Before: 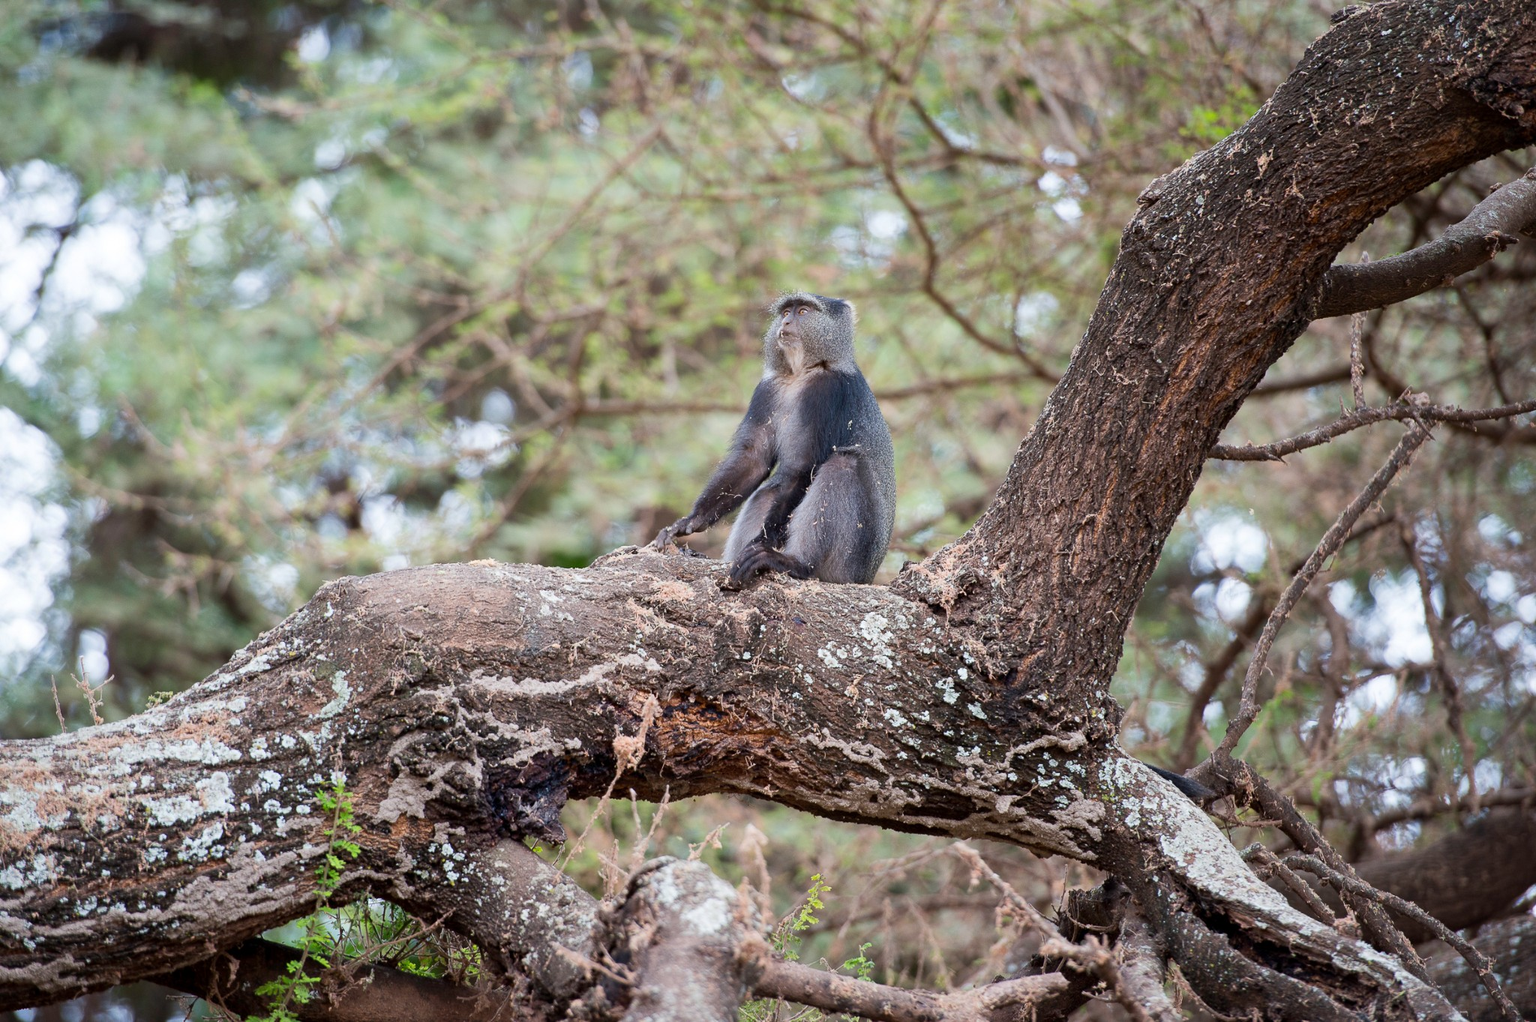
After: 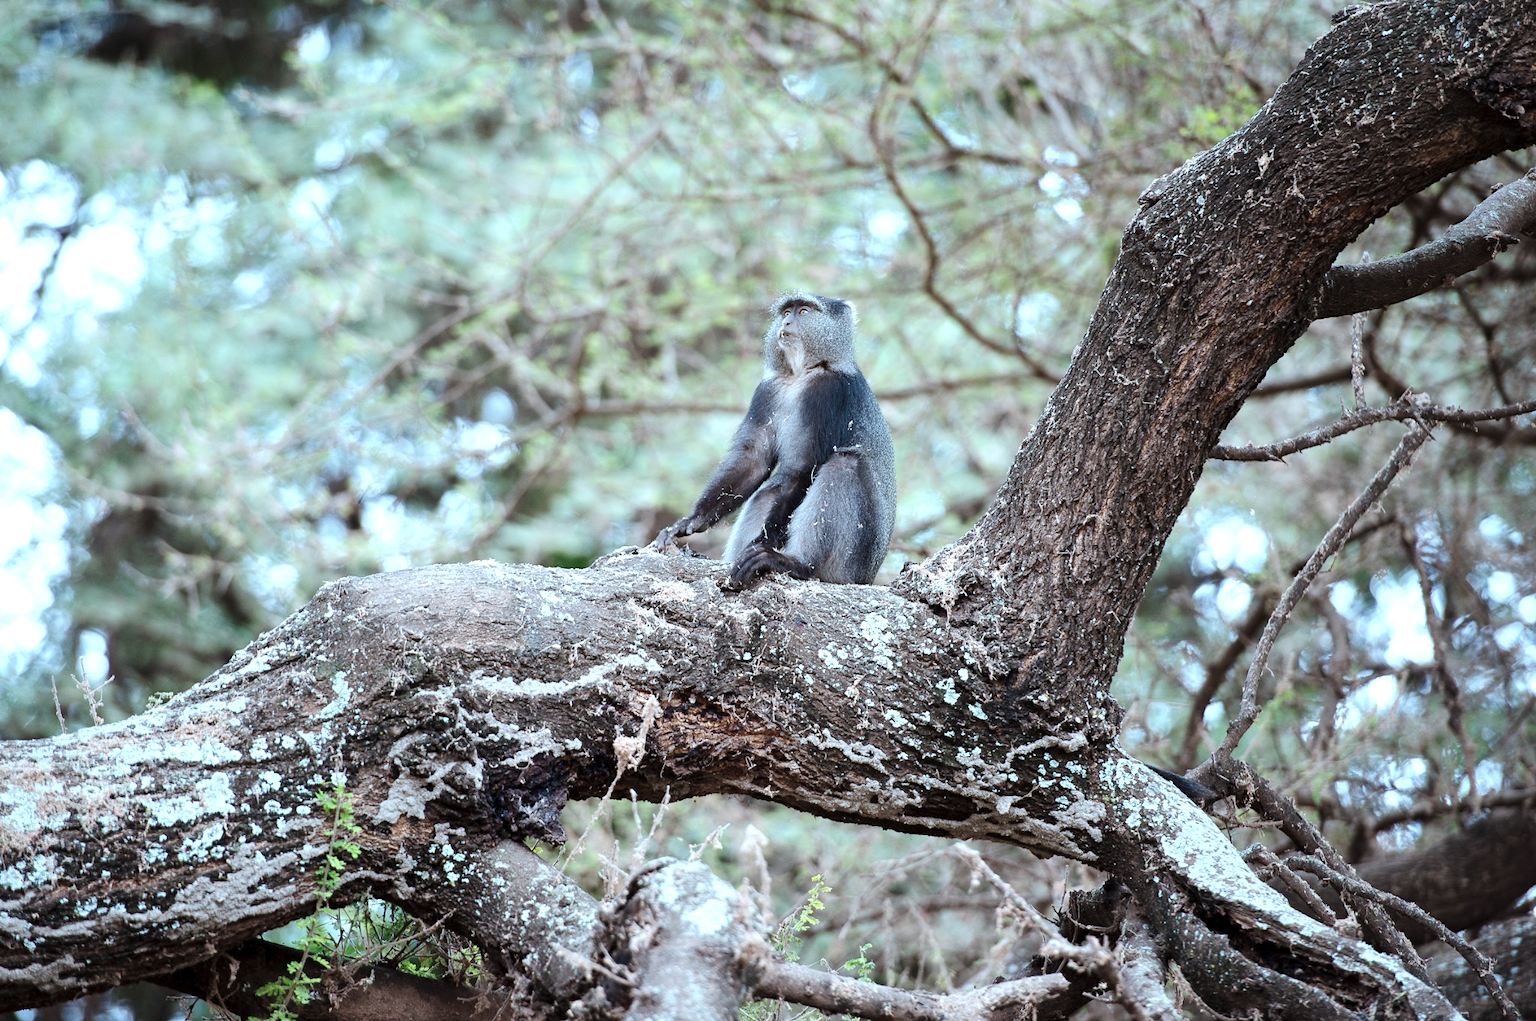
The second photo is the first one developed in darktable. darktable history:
color correction: highlights a* -12.64, highlights b* -18.1, saturation 0.7
tone curve: curves: ch0 [(0, 0) (0.003, 0.002) (0.011, 0.009) (0.025, 0.02) (0.044, 0.034) (0.069, 0.046) (0.1, 0.062) (0.136, 0.083) (0.177, 0.119) (0.224, 0.162) (0.277, 0.216) (0.335, 0.282) (0.399, 0.365) (0.468, 0.457) (0.543, 0.541) (0.623, 0.624) (0.709, 0.713) (0.801, 0.797) (0.898, 0.889) (1, 1)], preserve colors none
color zones: curves: ch1 [(0, 0.469) (0.01, 0.469) (0.12, 0.446) (0.248, 0.469) (0.5, 0.5) (0.748, 0.5) (0.99, 0.469) (1, 0.469)]
exposure: exposure 0.574 EV, compensate highlight preservation false
tone equalizer: on, module defaults
